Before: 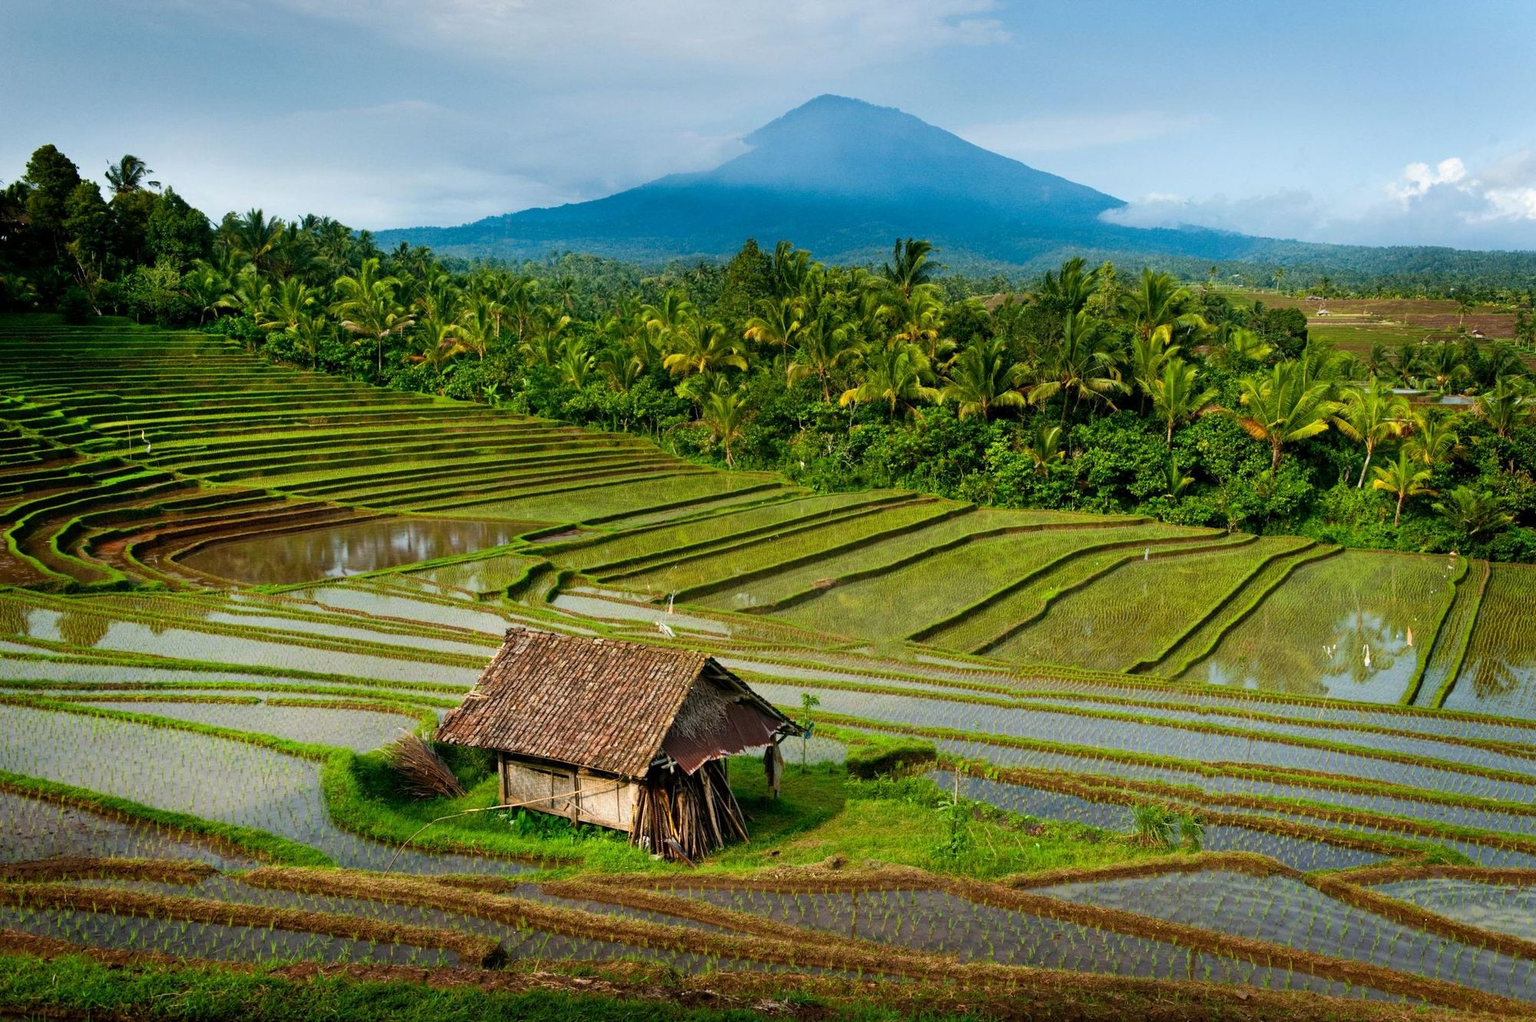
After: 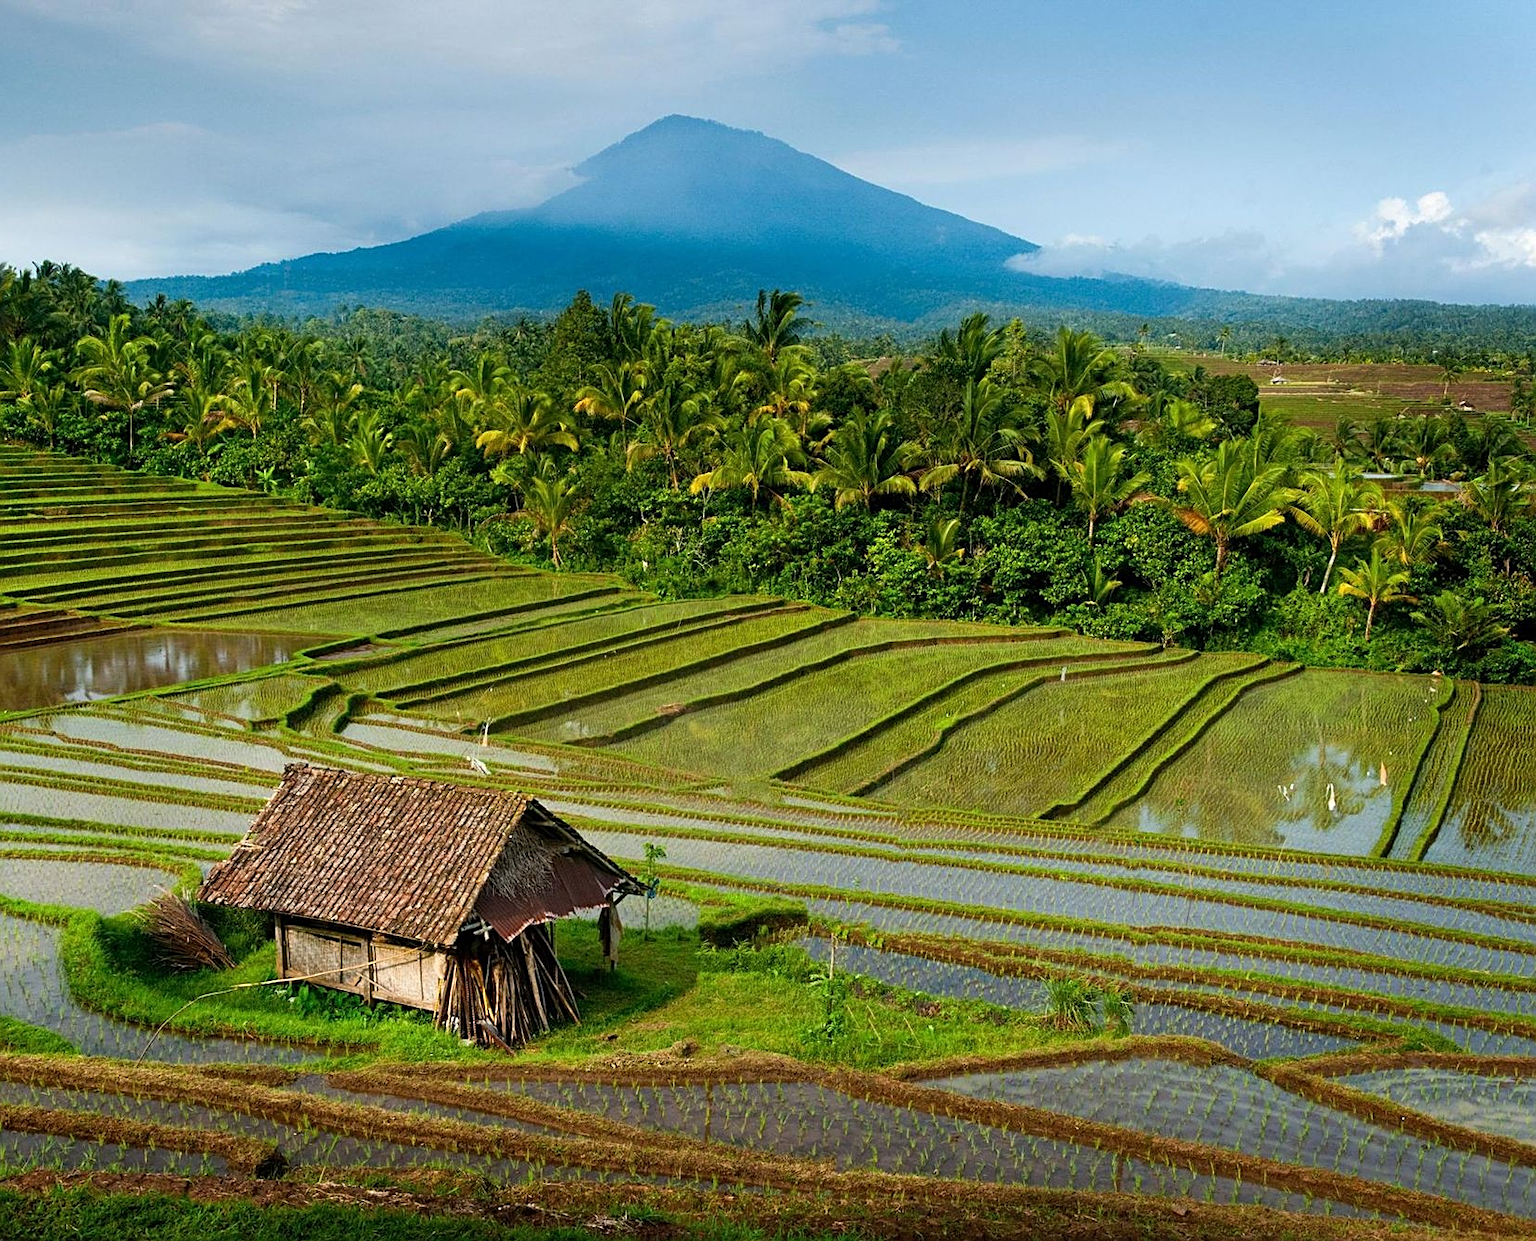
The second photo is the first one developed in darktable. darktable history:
crop: left 17.706%, bottom 0.035%
sharpen: on, module defaults
